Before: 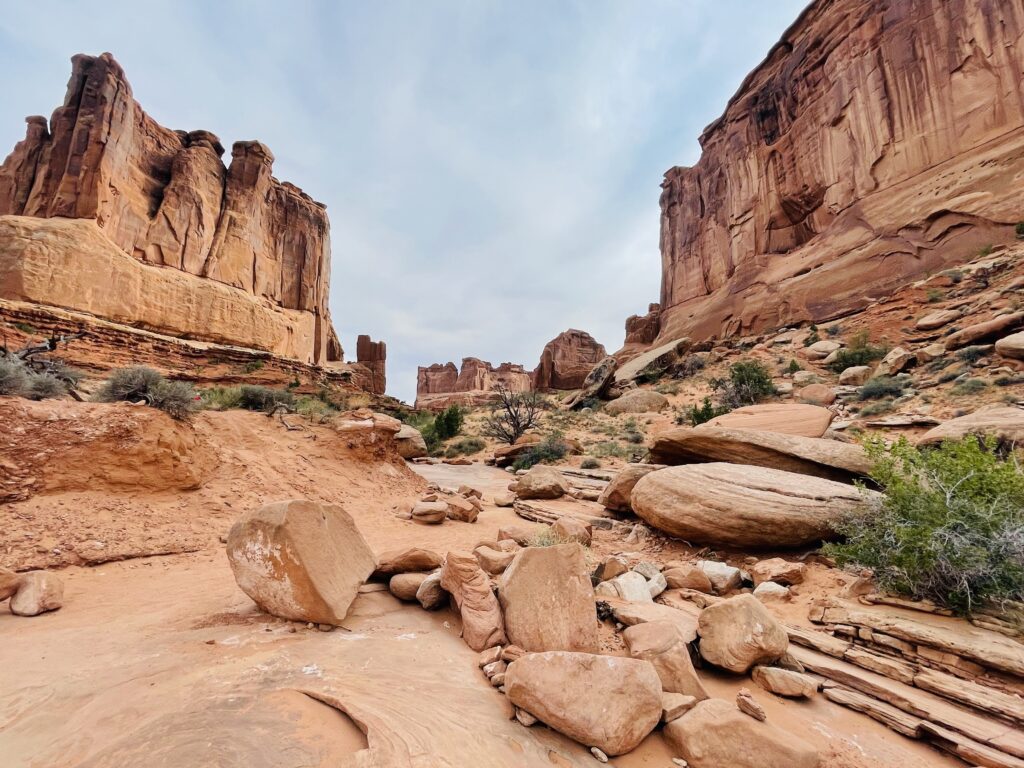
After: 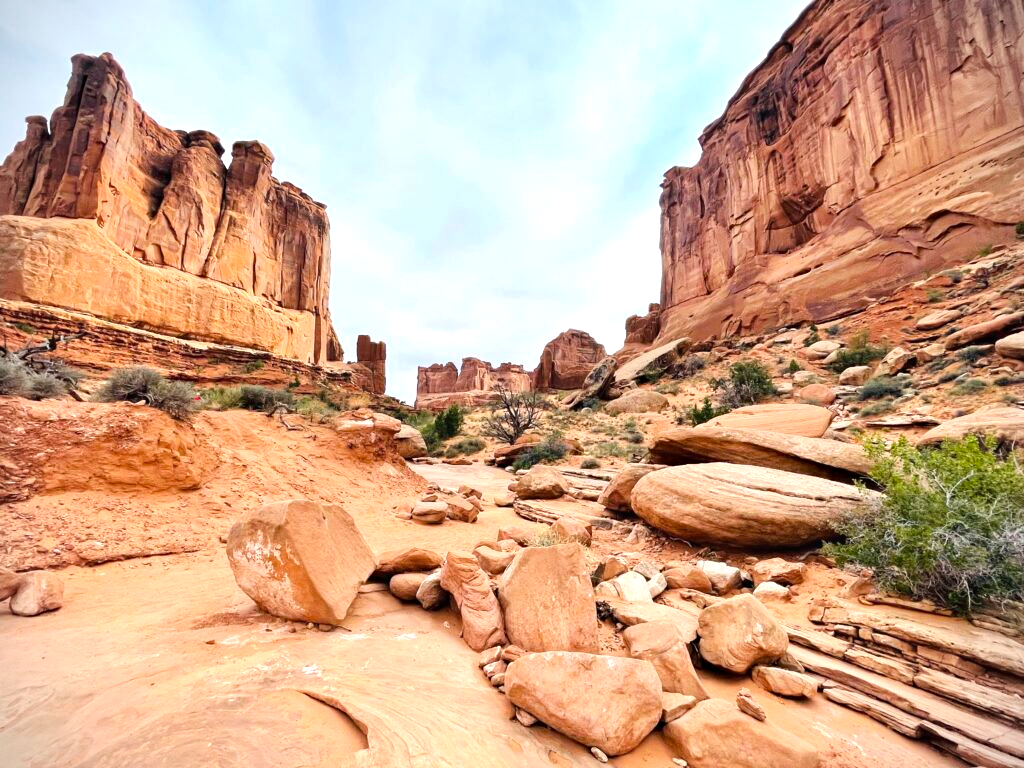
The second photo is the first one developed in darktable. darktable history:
exposure: exposure 0.664 EV, compensate exposure bias true, compensate highlight preservation false
vignetting: fall-off start 92.42%, saturation -0.644
haze removal: compatibility mode true, adaptive false
